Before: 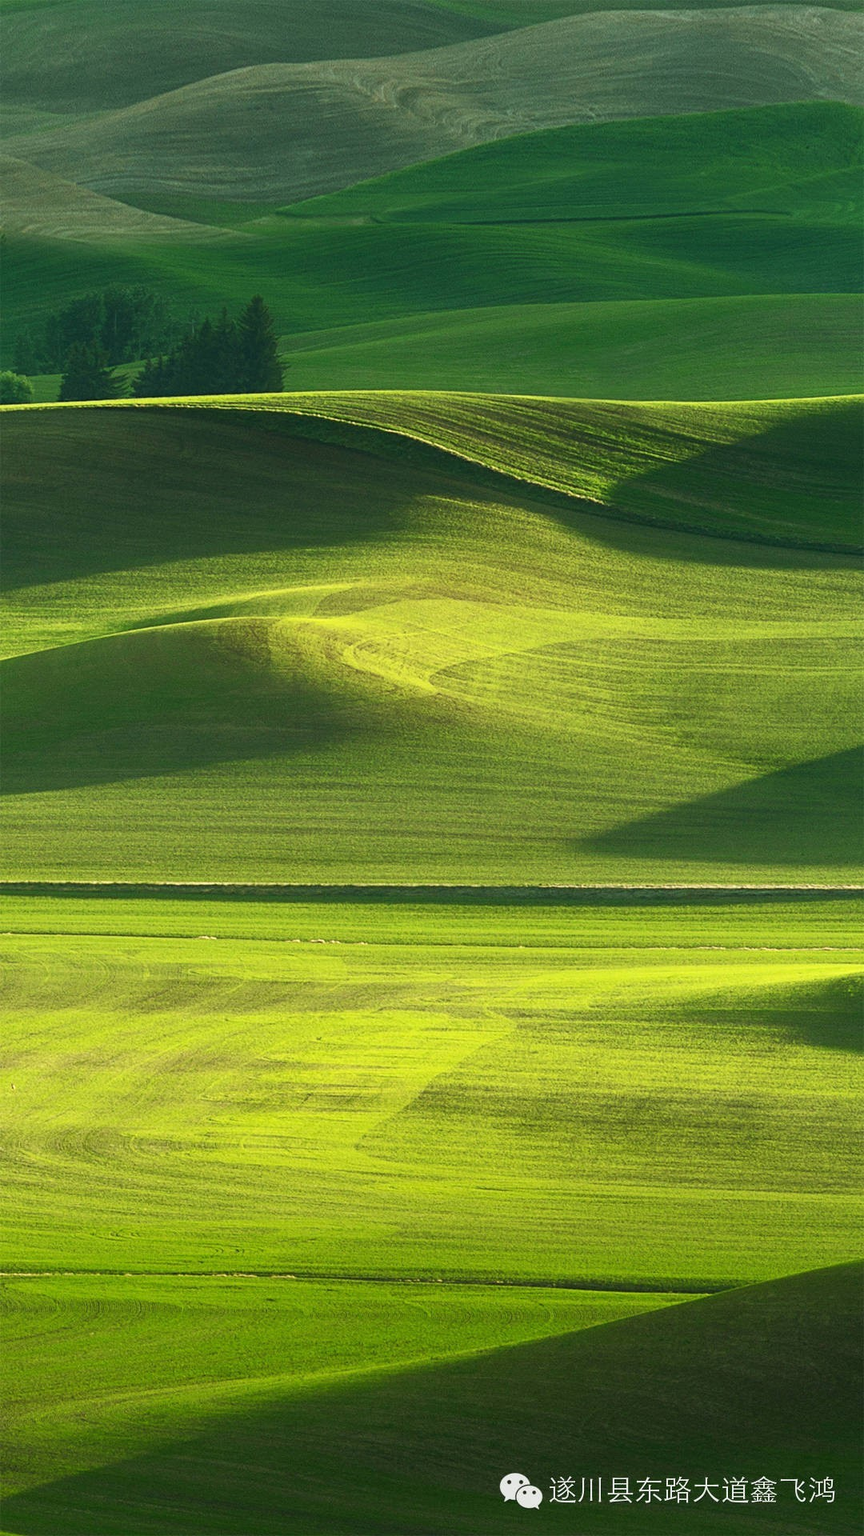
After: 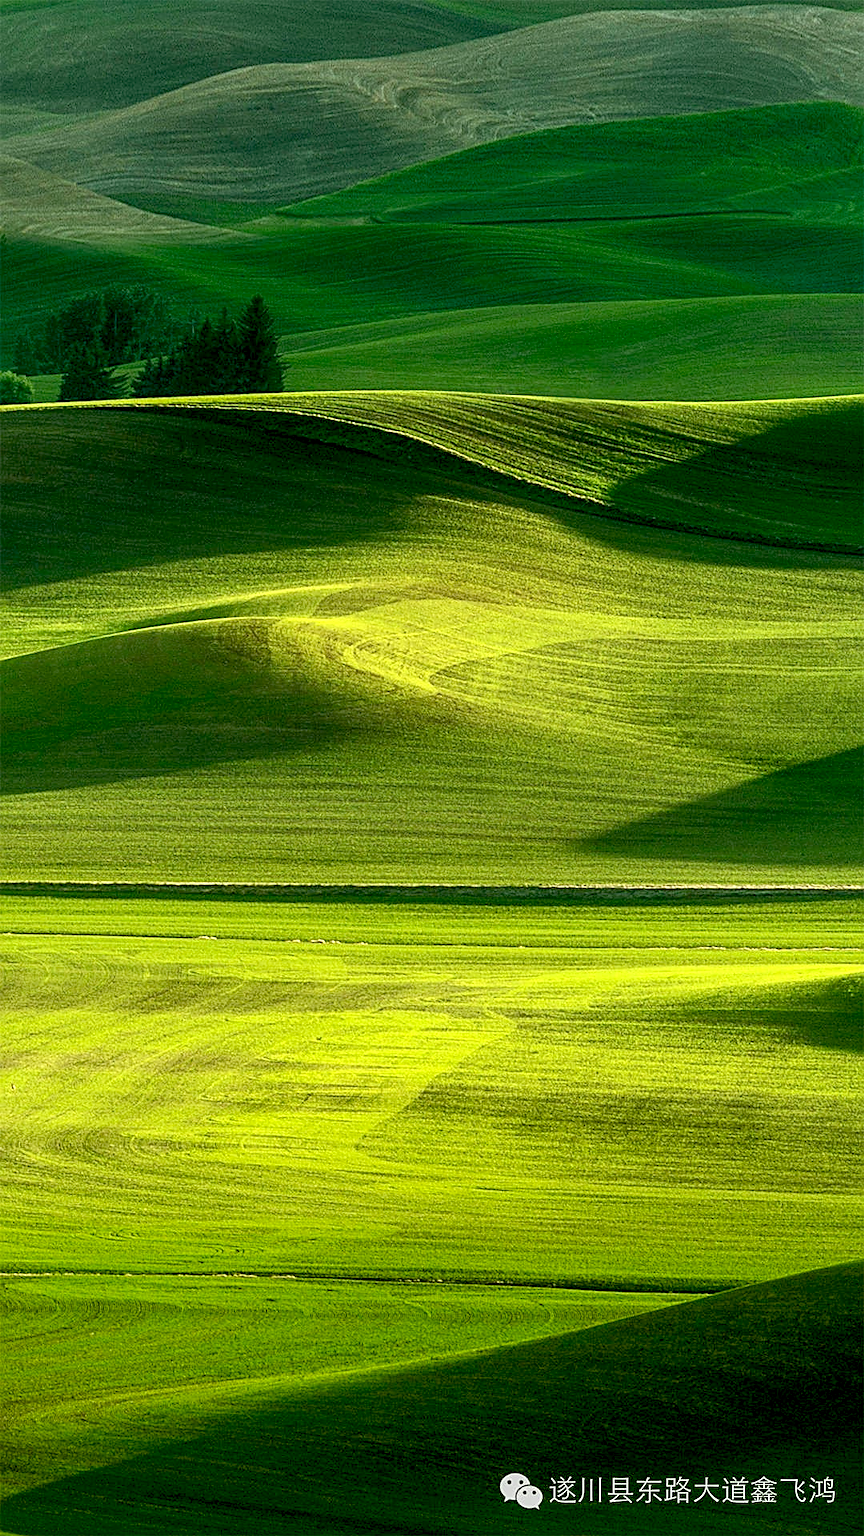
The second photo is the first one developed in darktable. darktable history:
local contrast: on, module defaults
sharpen: on, module defaults
exposure: black level correction 0.024, exposure 0.184 EV, compensate highlight preservation false
